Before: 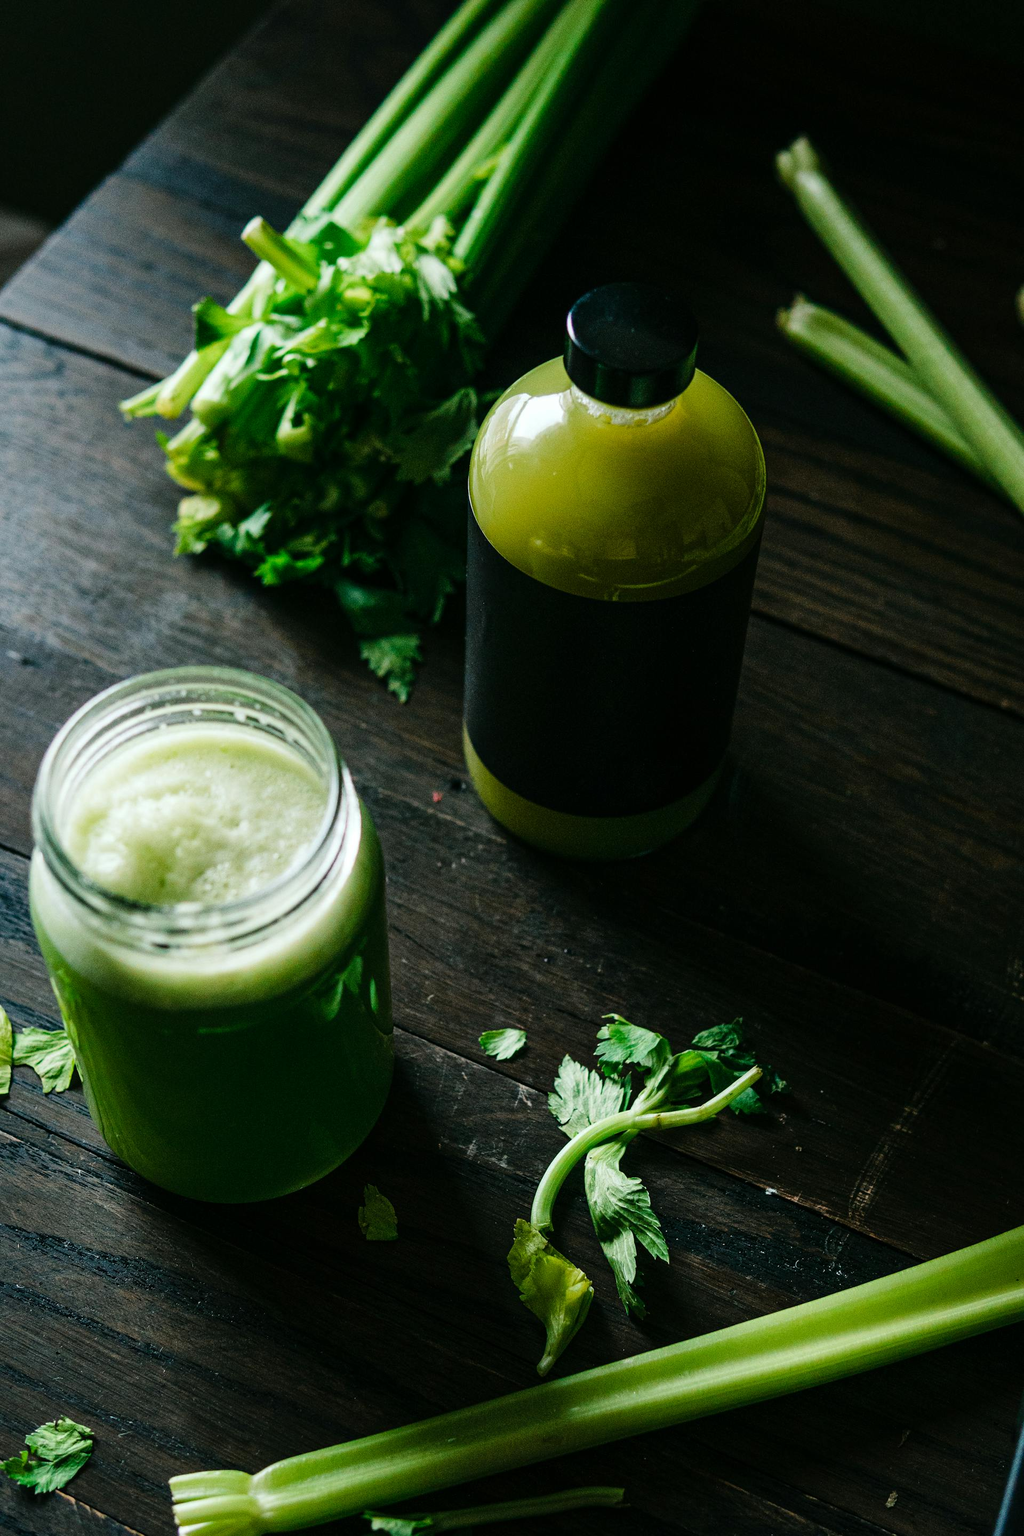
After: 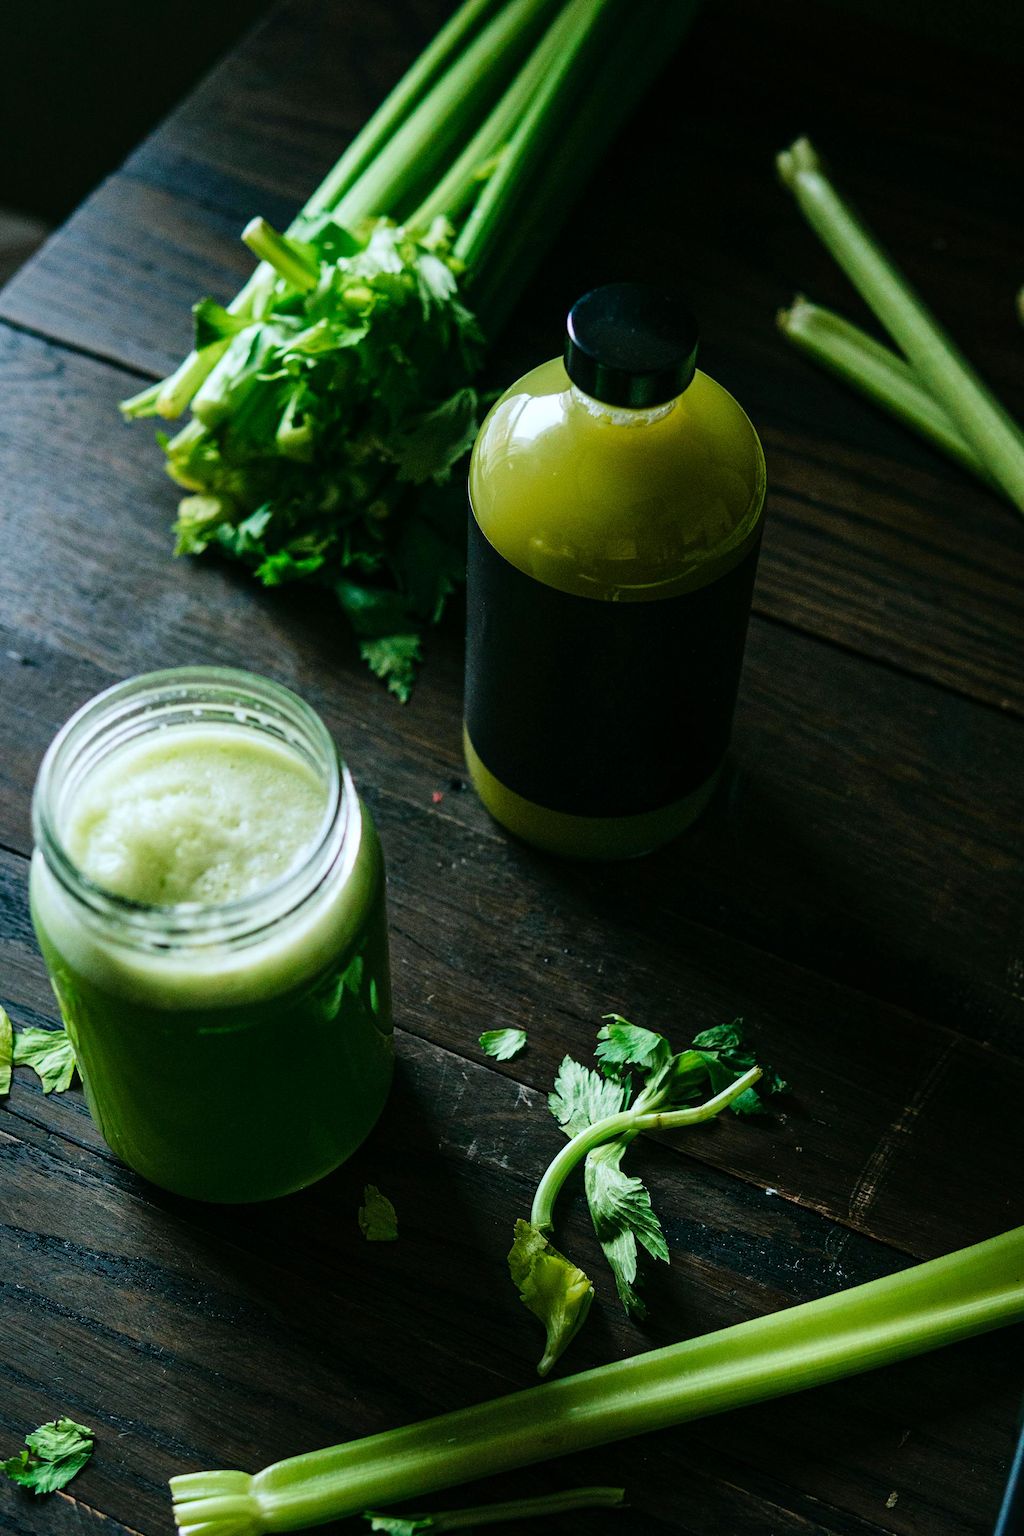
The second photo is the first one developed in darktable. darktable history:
velvia: on, module defaults
white balance: red 0.974, blue 1.044
